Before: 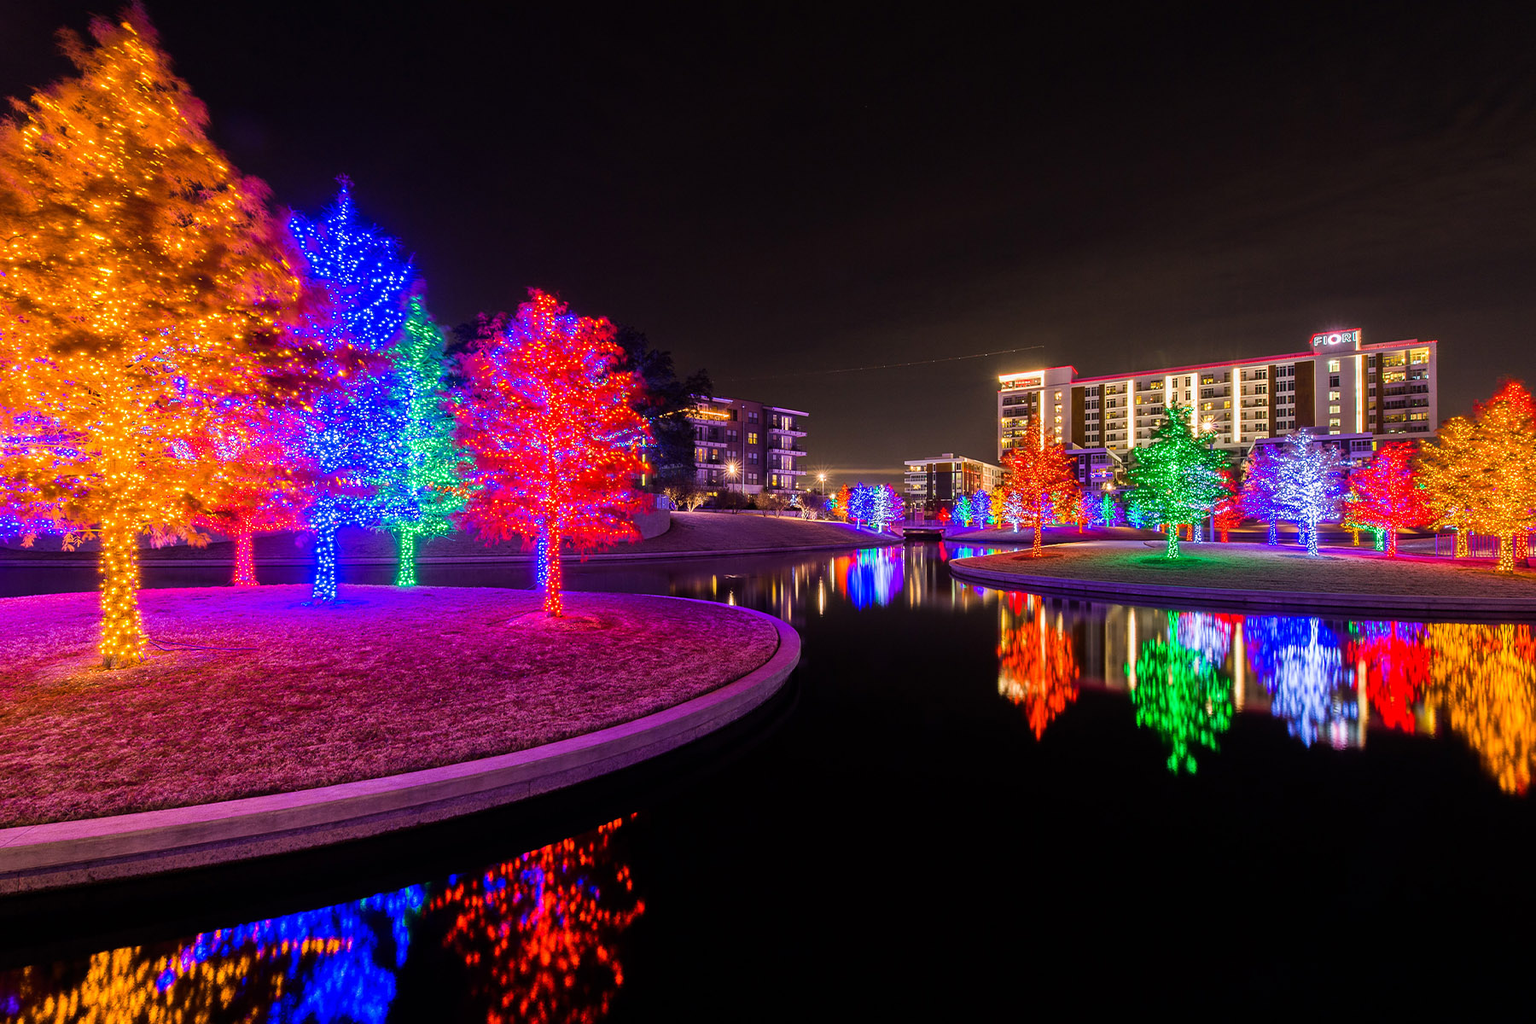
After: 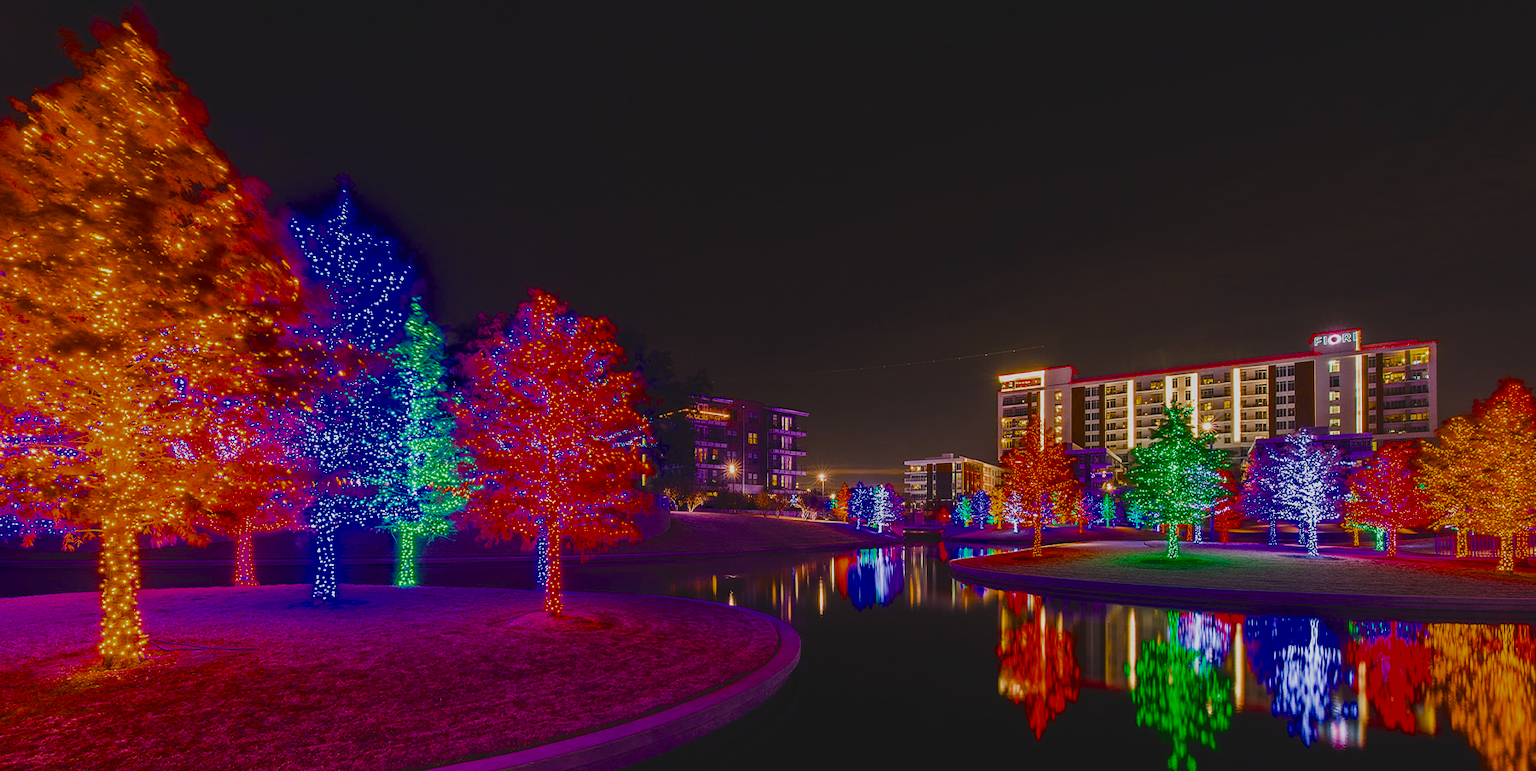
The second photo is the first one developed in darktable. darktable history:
contrast brightness saturation: contrast 0.03, brightness -0.034
exposure: black level correction -0.015, exposure -0.514 EV, compensate highlight preservation false
crop: bottom 24.594%
color balance rgb: perceptual saturation grading › global saturation 25.341%, saturation formula JzAzBz (2021)
